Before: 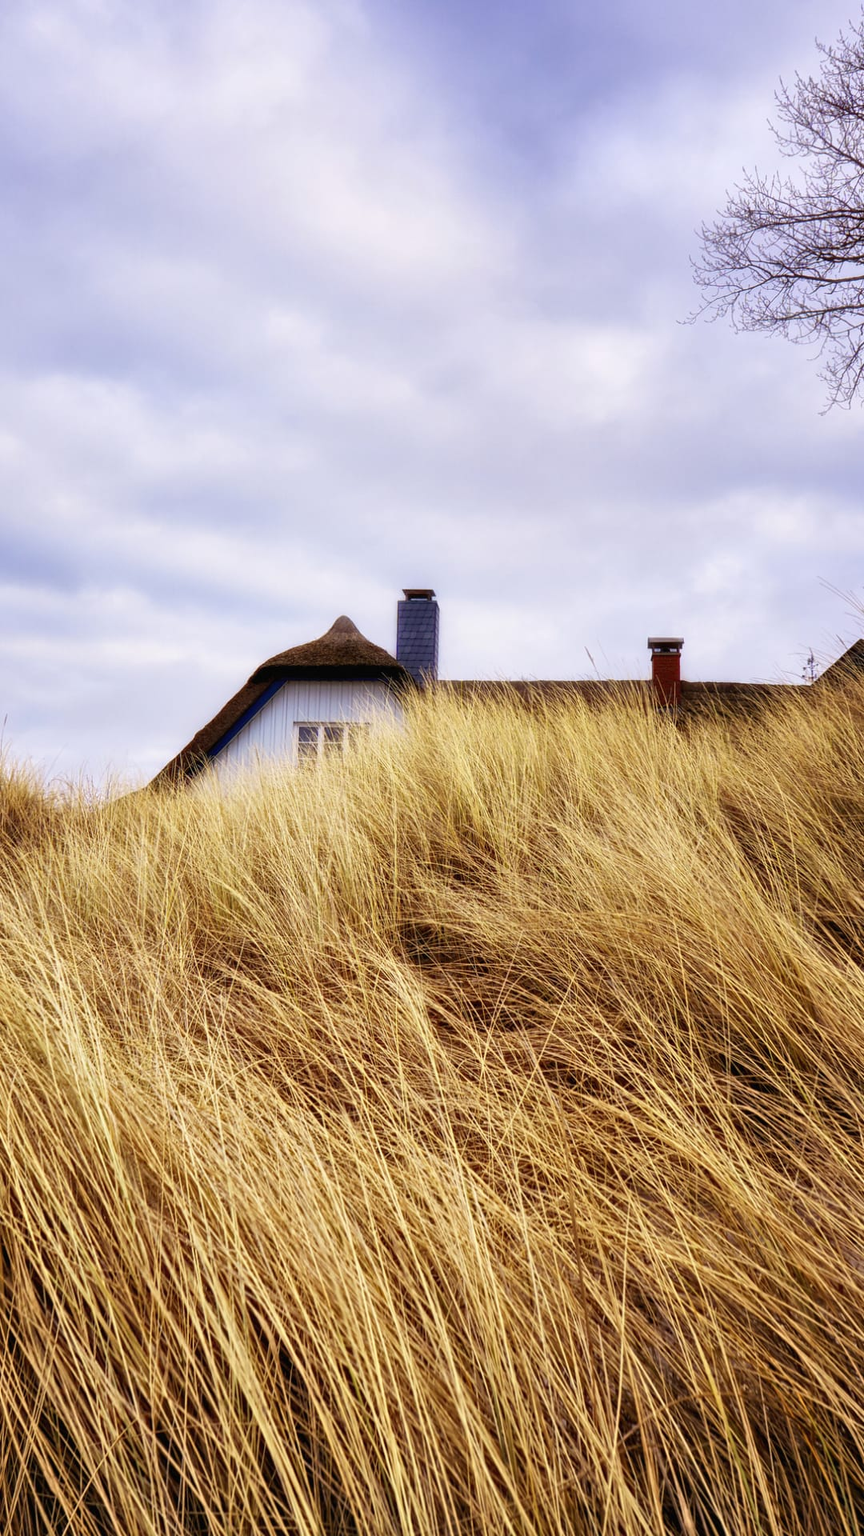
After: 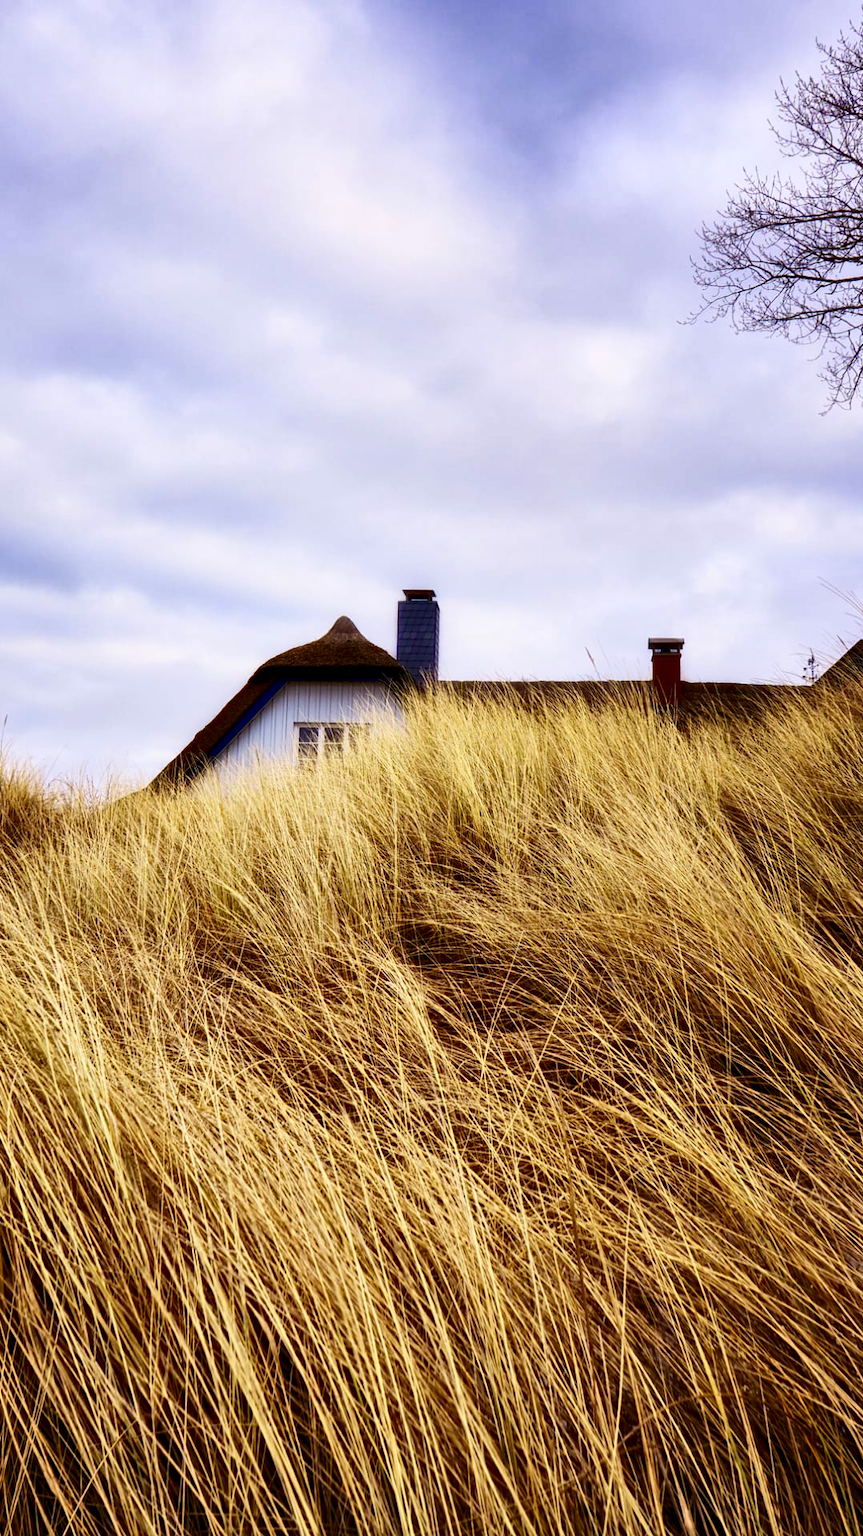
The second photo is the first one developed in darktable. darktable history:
haze removal: compatibility mode true, adaptive false
contrast brightness saturation: contrast 0.2, brightness -0.11, saturation 0.1
